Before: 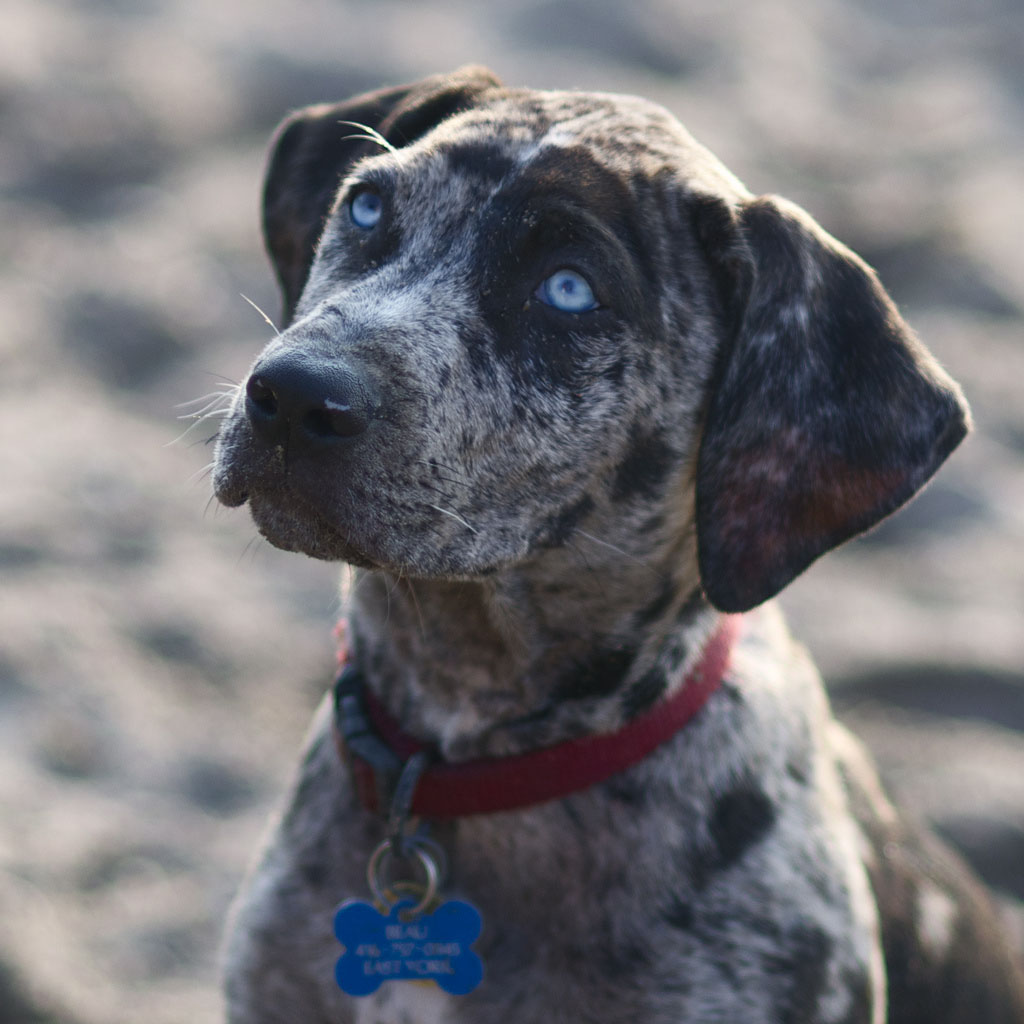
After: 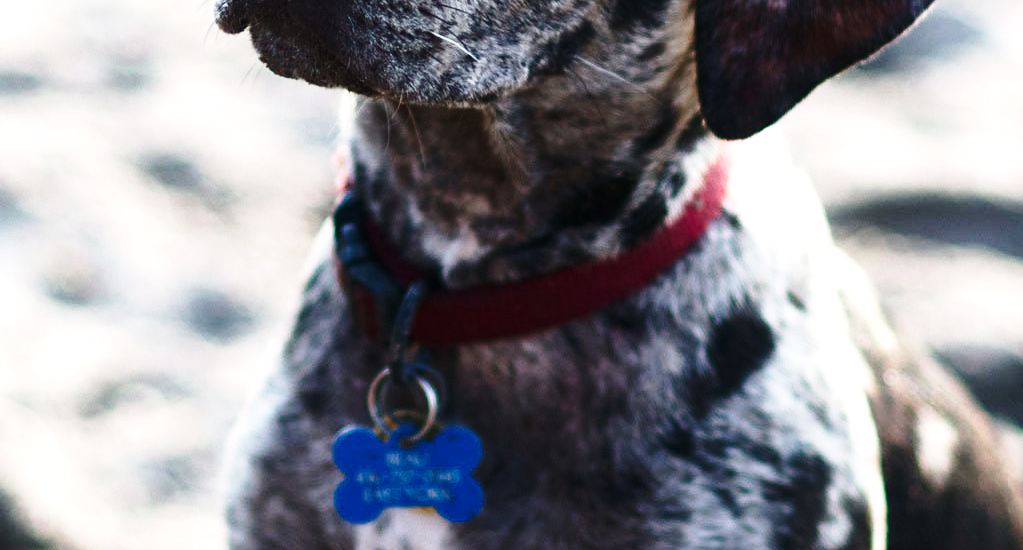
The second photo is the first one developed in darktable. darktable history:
crop and rotate: top 46.237%
tone equalizer: -8 EV -1.08 EV, -7 EV -1.01 EV, -6 EV -0.867 EV, -5 EV -0.578 EV, -3 EV 0.578 EV, -2 EV 0.867 EV, -1 EV 1.01 EV, +0 EV 1.08 EV, edges refinement/feathering 500, mask exposure compensation -1.57 EV, preserve details no
rotate and perspective: automatic cropping off
base curve: curves: ch0 [(0, 0) (0.028, 0.03) (0.121, 0.232) (0.46, 0.748) (0.859, 0.968) (1, 1)], preserve colors none
